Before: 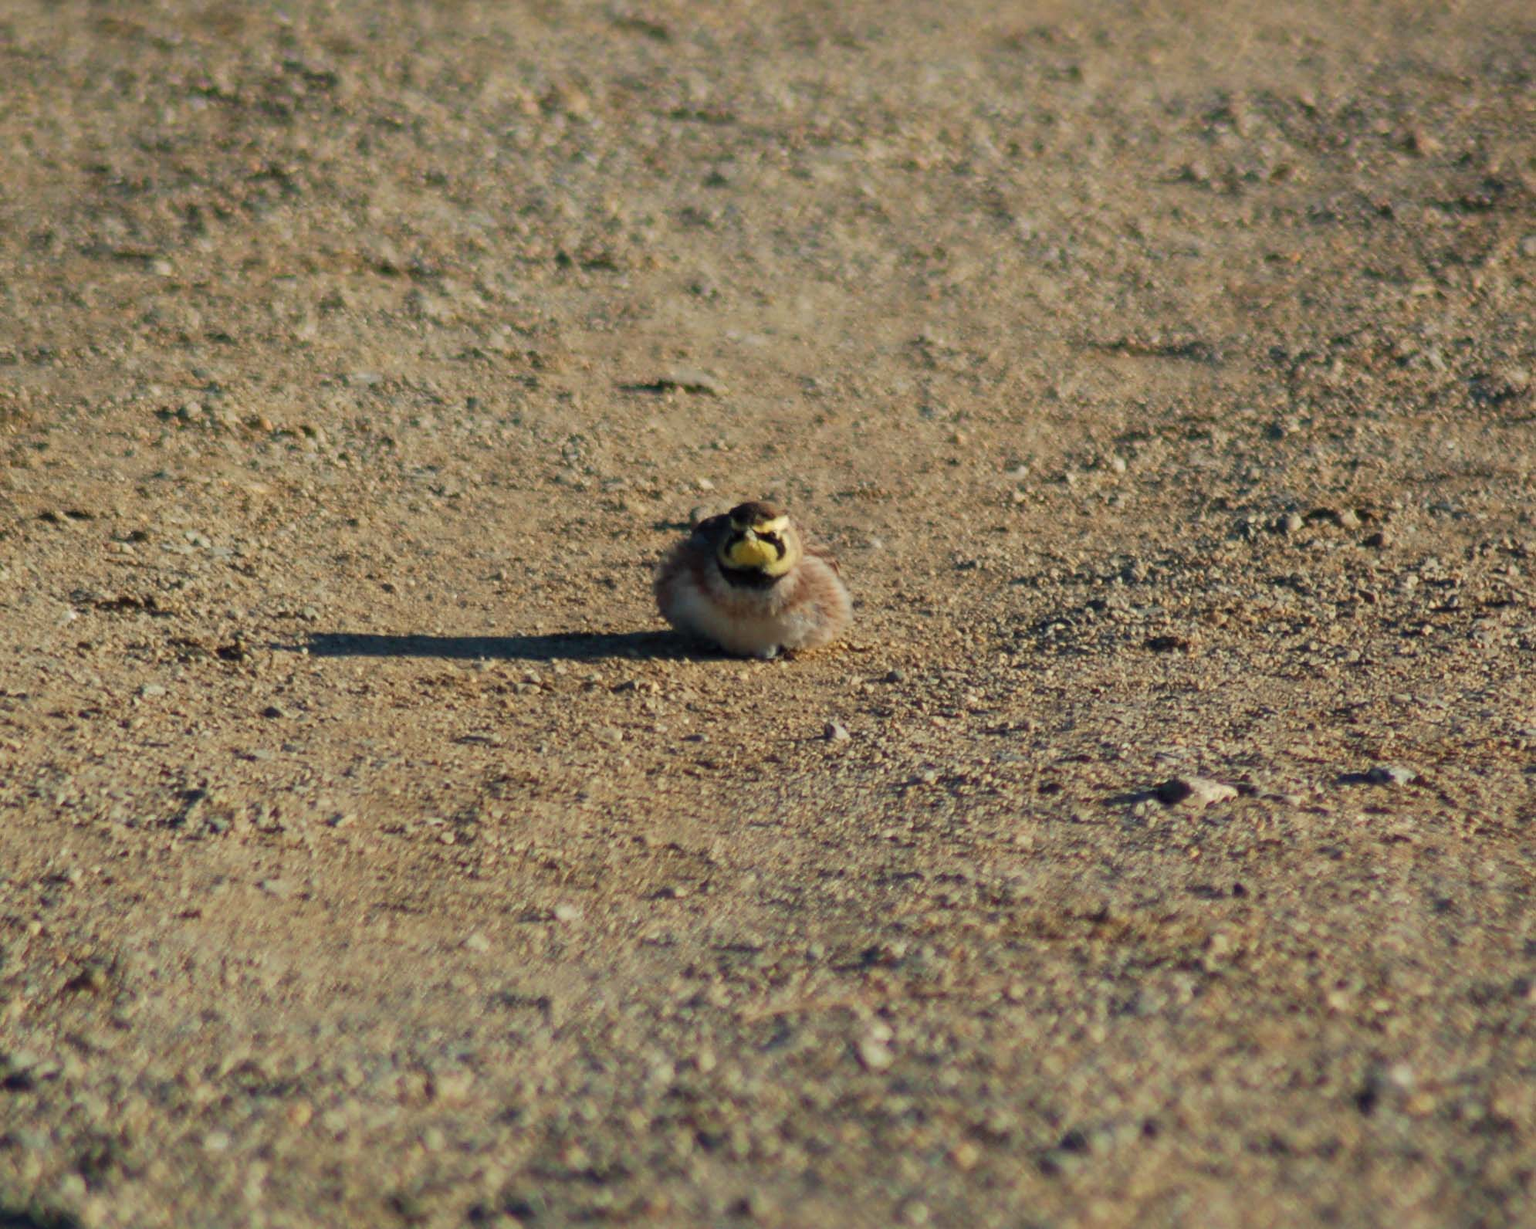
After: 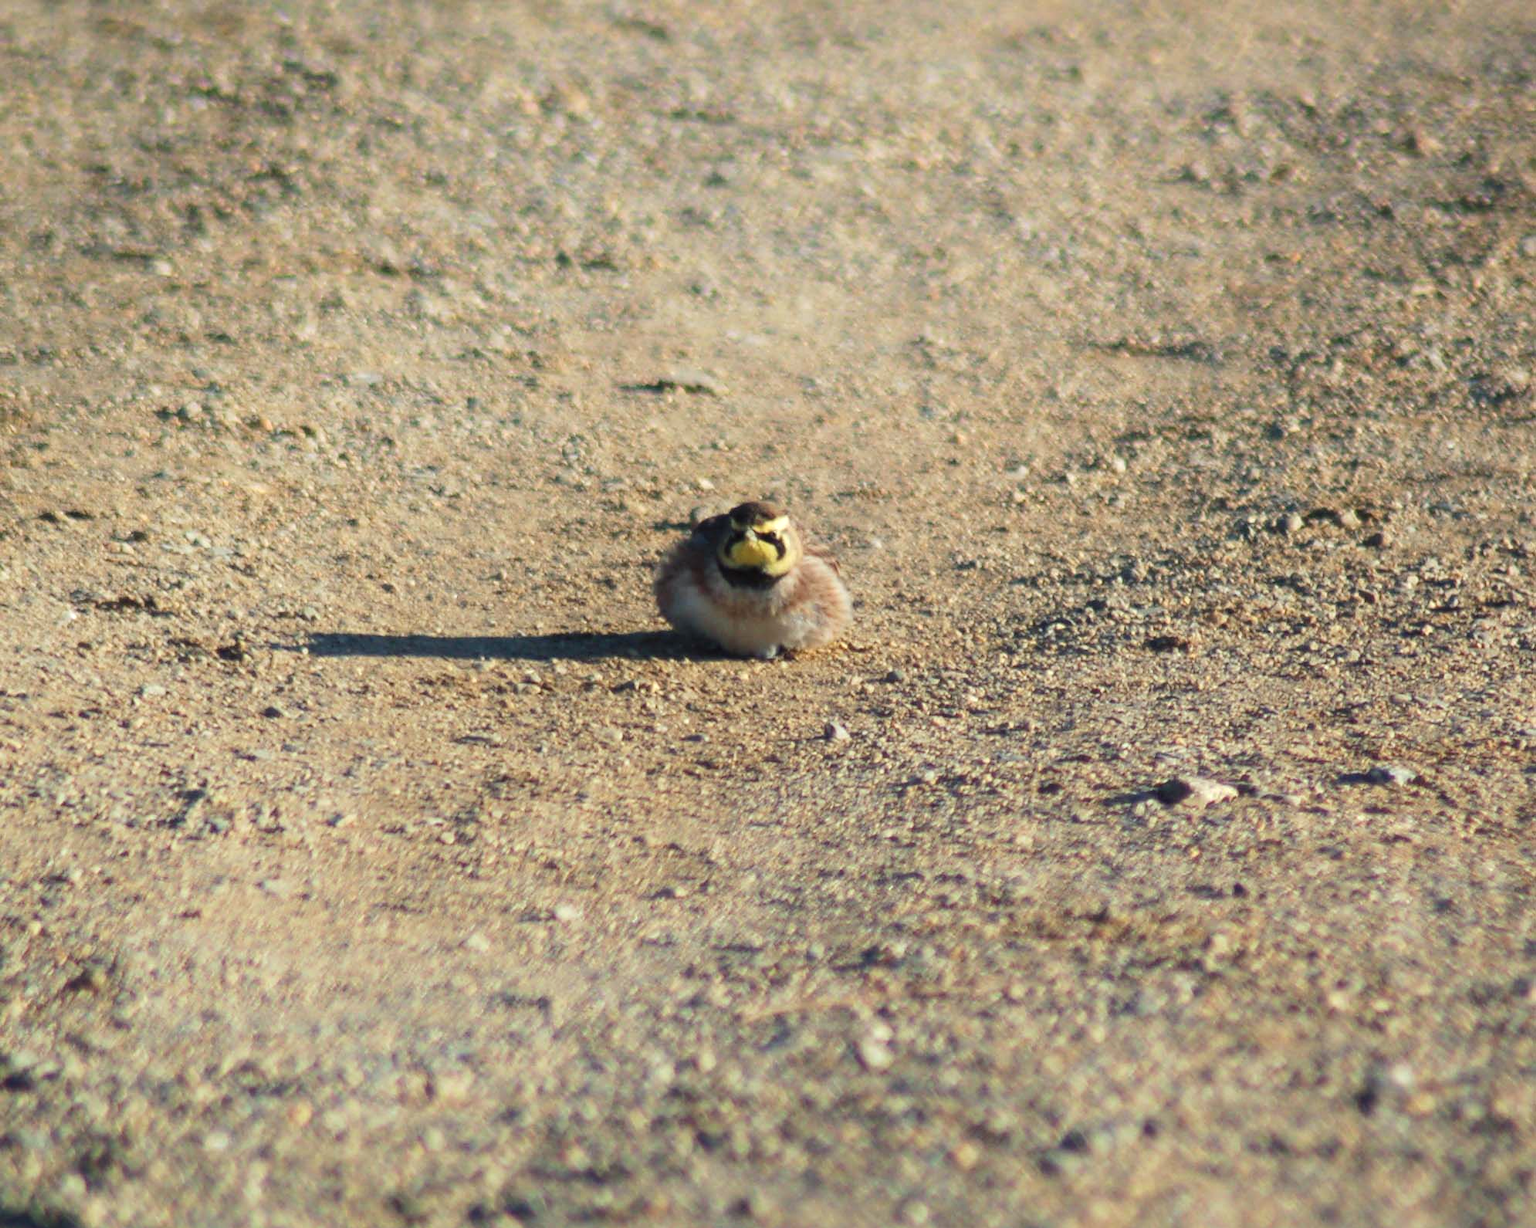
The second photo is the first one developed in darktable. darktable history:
shadows and highlights: highlights 70.7, soften with gaussian
white balance: red 0.98, blue 1.034
exposure: black level correction -0.002, exposure 0.54 EV, compensate highlight preservation false
